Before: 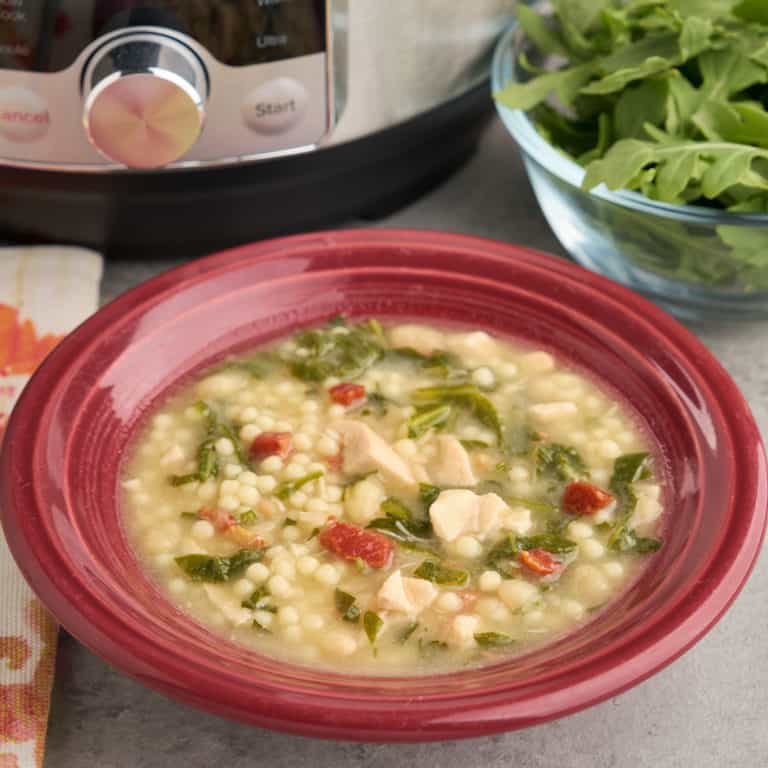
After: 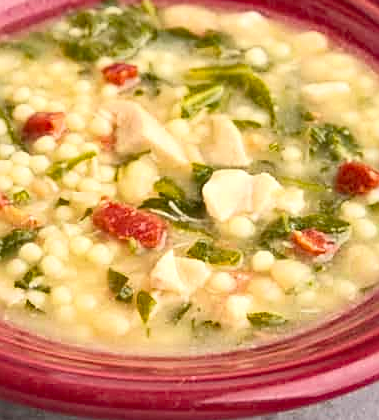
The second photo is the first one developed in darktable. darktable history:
local contrast: mode bilateral grid, contrast 20, coarseness 50, detail 132%, midtone range 0.2
contrast brightness saturation: contrast 0.2, brightness 0.15, saturation 0.14
crop: left 29.672%, top 41.786%, right 20.851%, bottom 3.487%
haze removal: strength 0.29, distance 0.25, compatibility mode true, adaptive false
sharpen: on, module defaults
tone equalizer: on, module defaults
